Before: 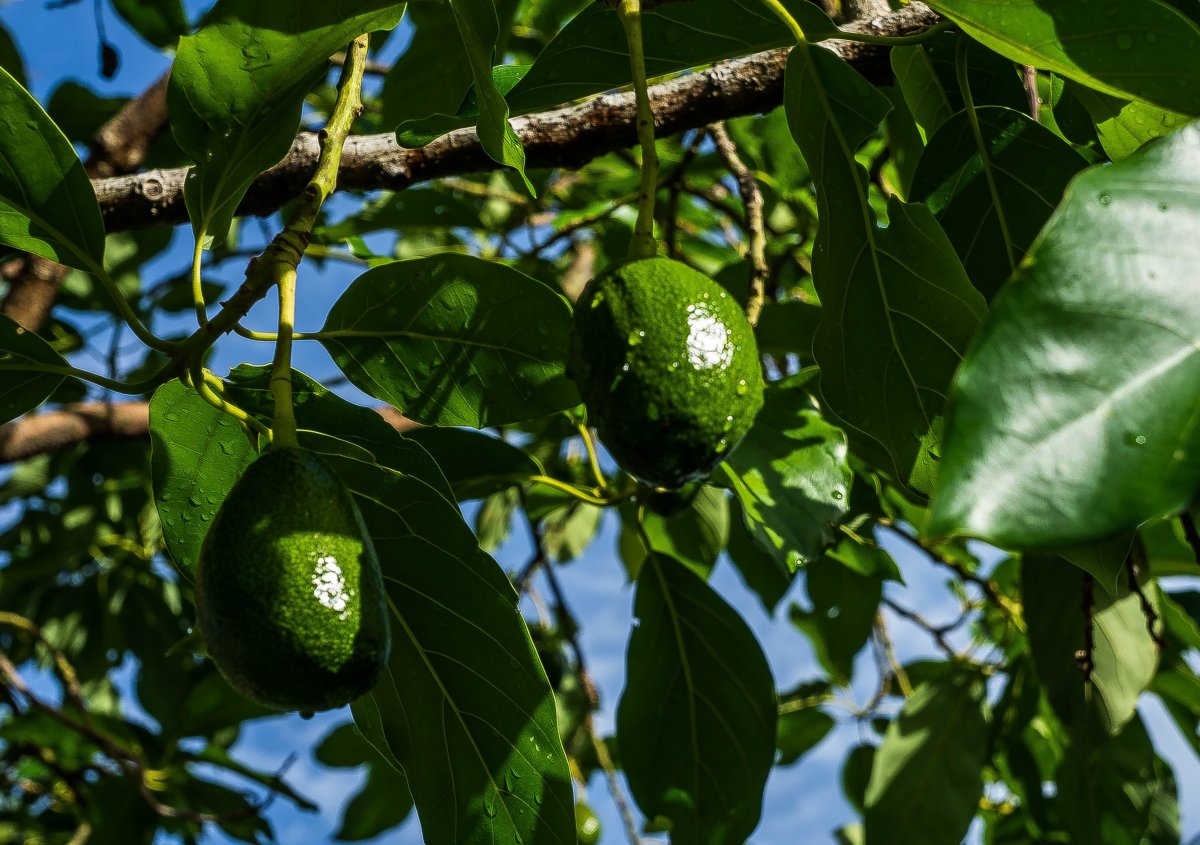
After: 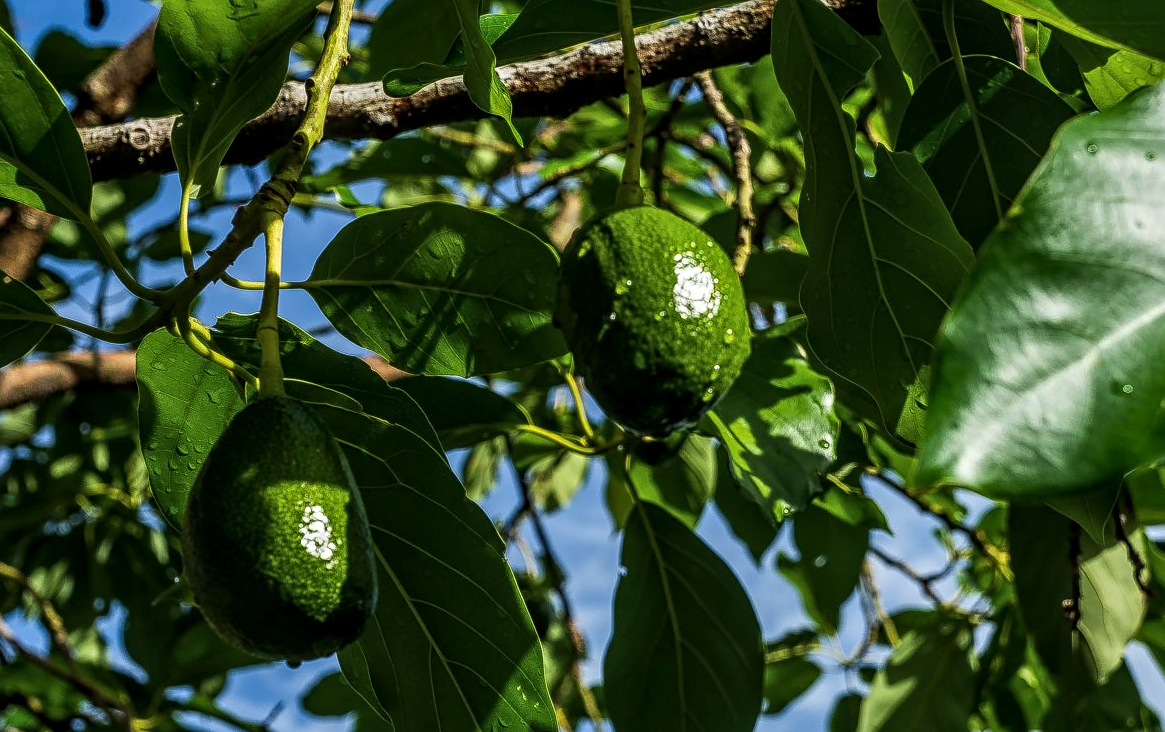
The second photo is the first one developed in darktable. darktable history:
sharpen: amount 0.216
crop: left 1.162%, top 6.114%, right 1.742%, bottom 7.152%
local contrast: on, module defaults
